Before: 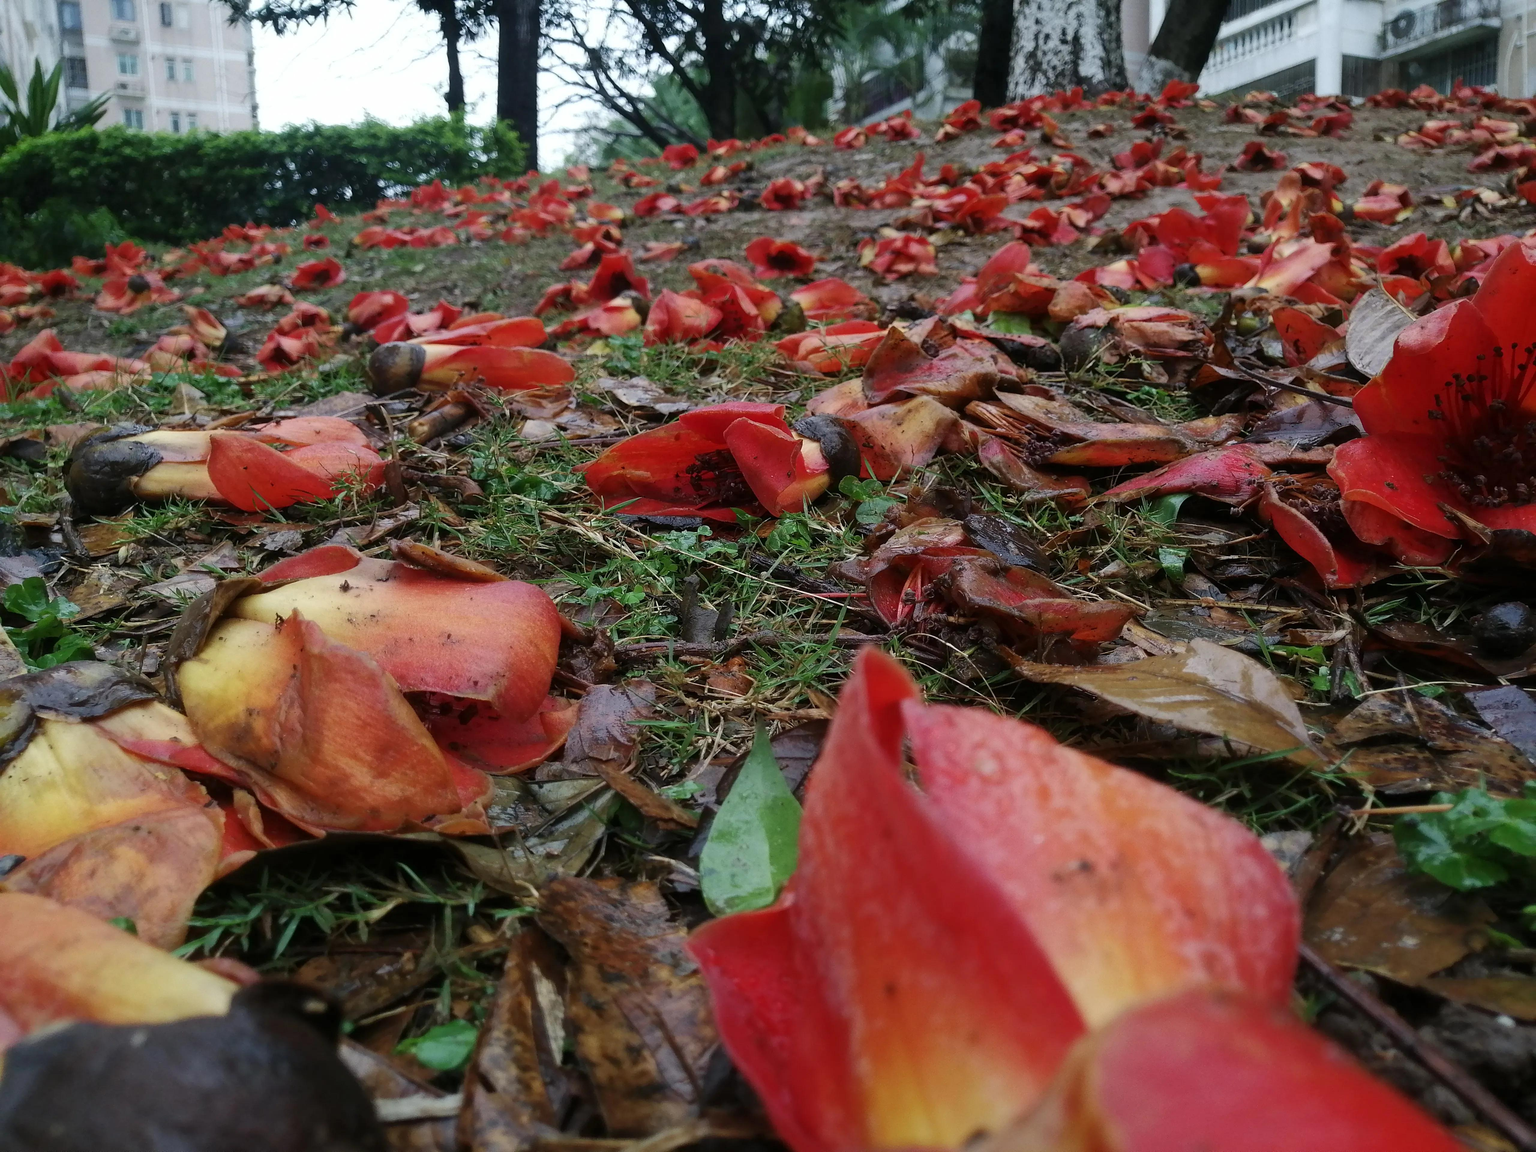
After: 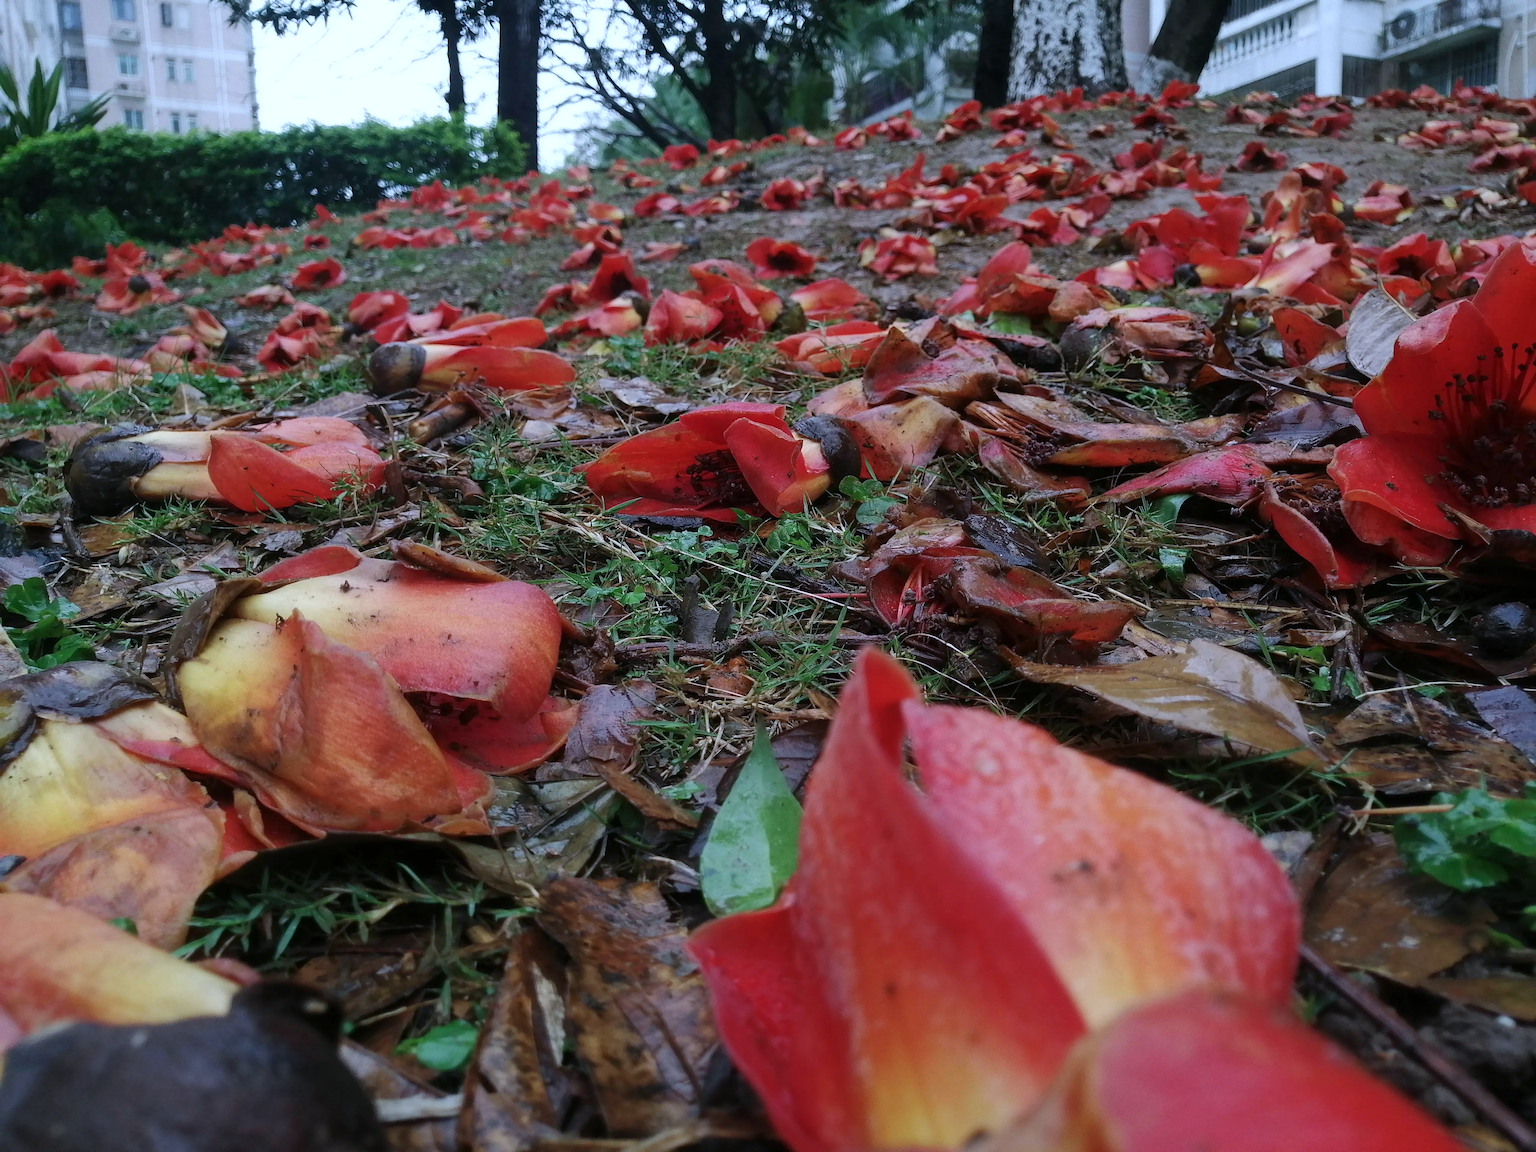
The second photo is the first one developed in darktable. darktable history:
color calibration: illuminant custom, x 0.372, y 0.383, temperature 4281.68 K
